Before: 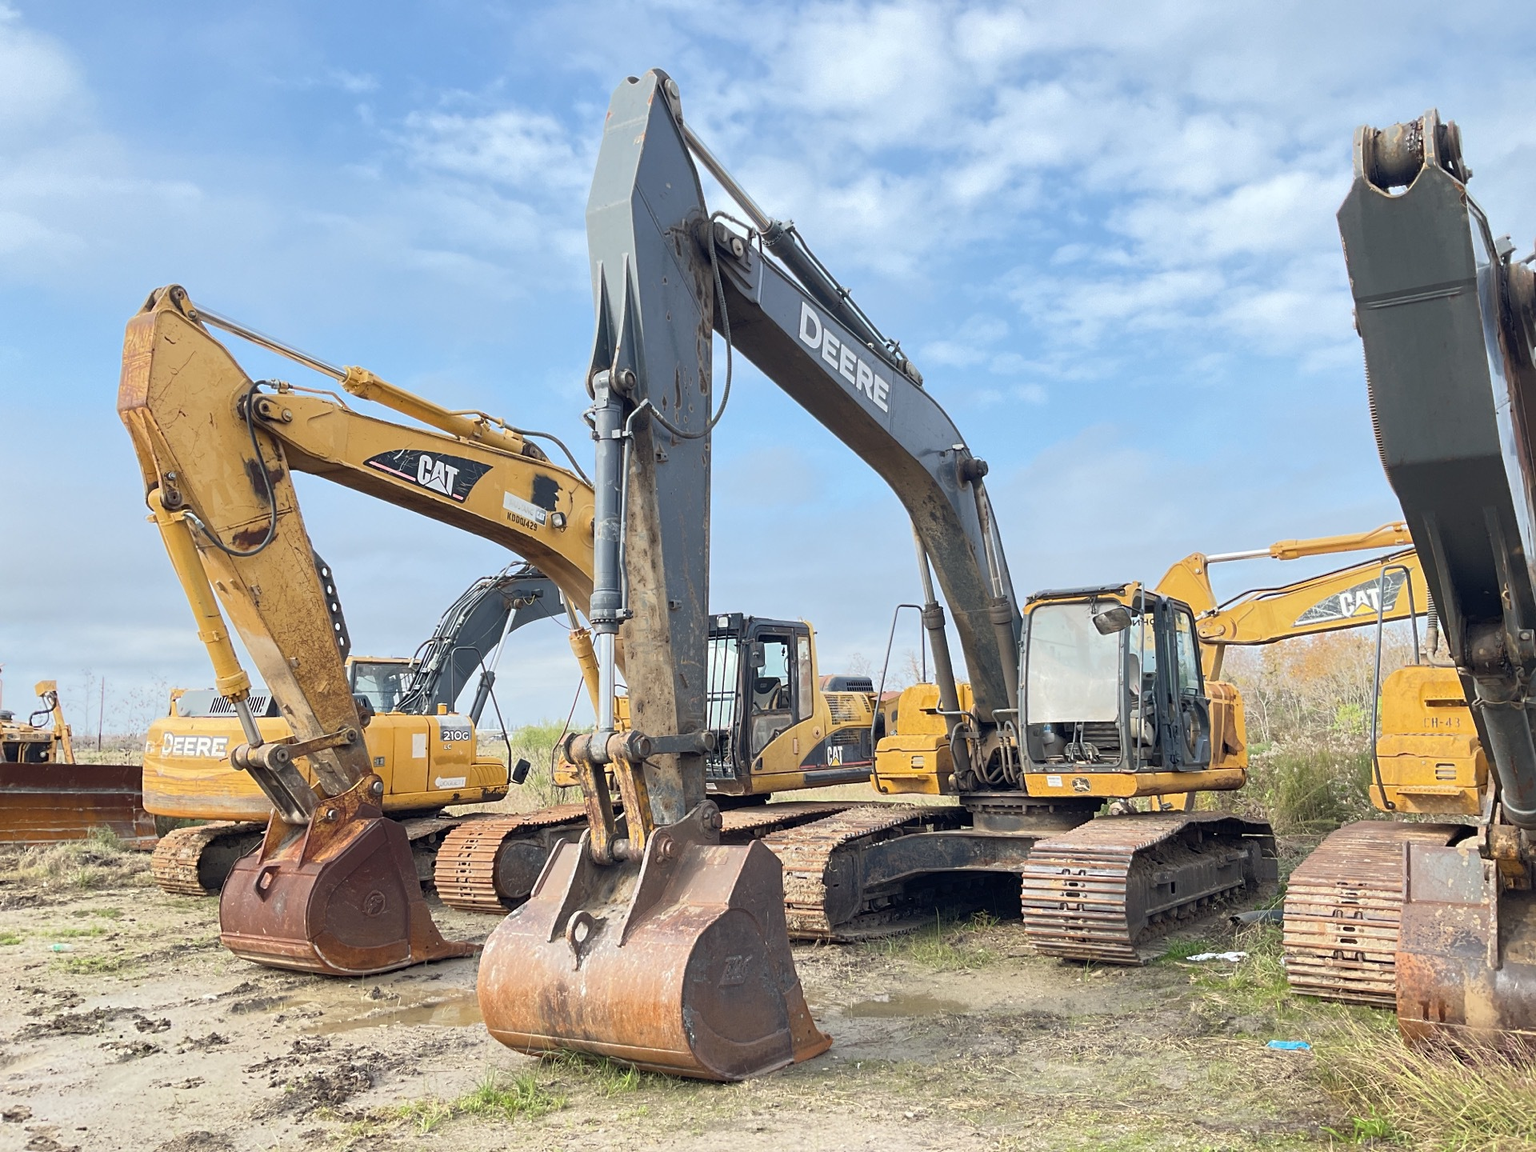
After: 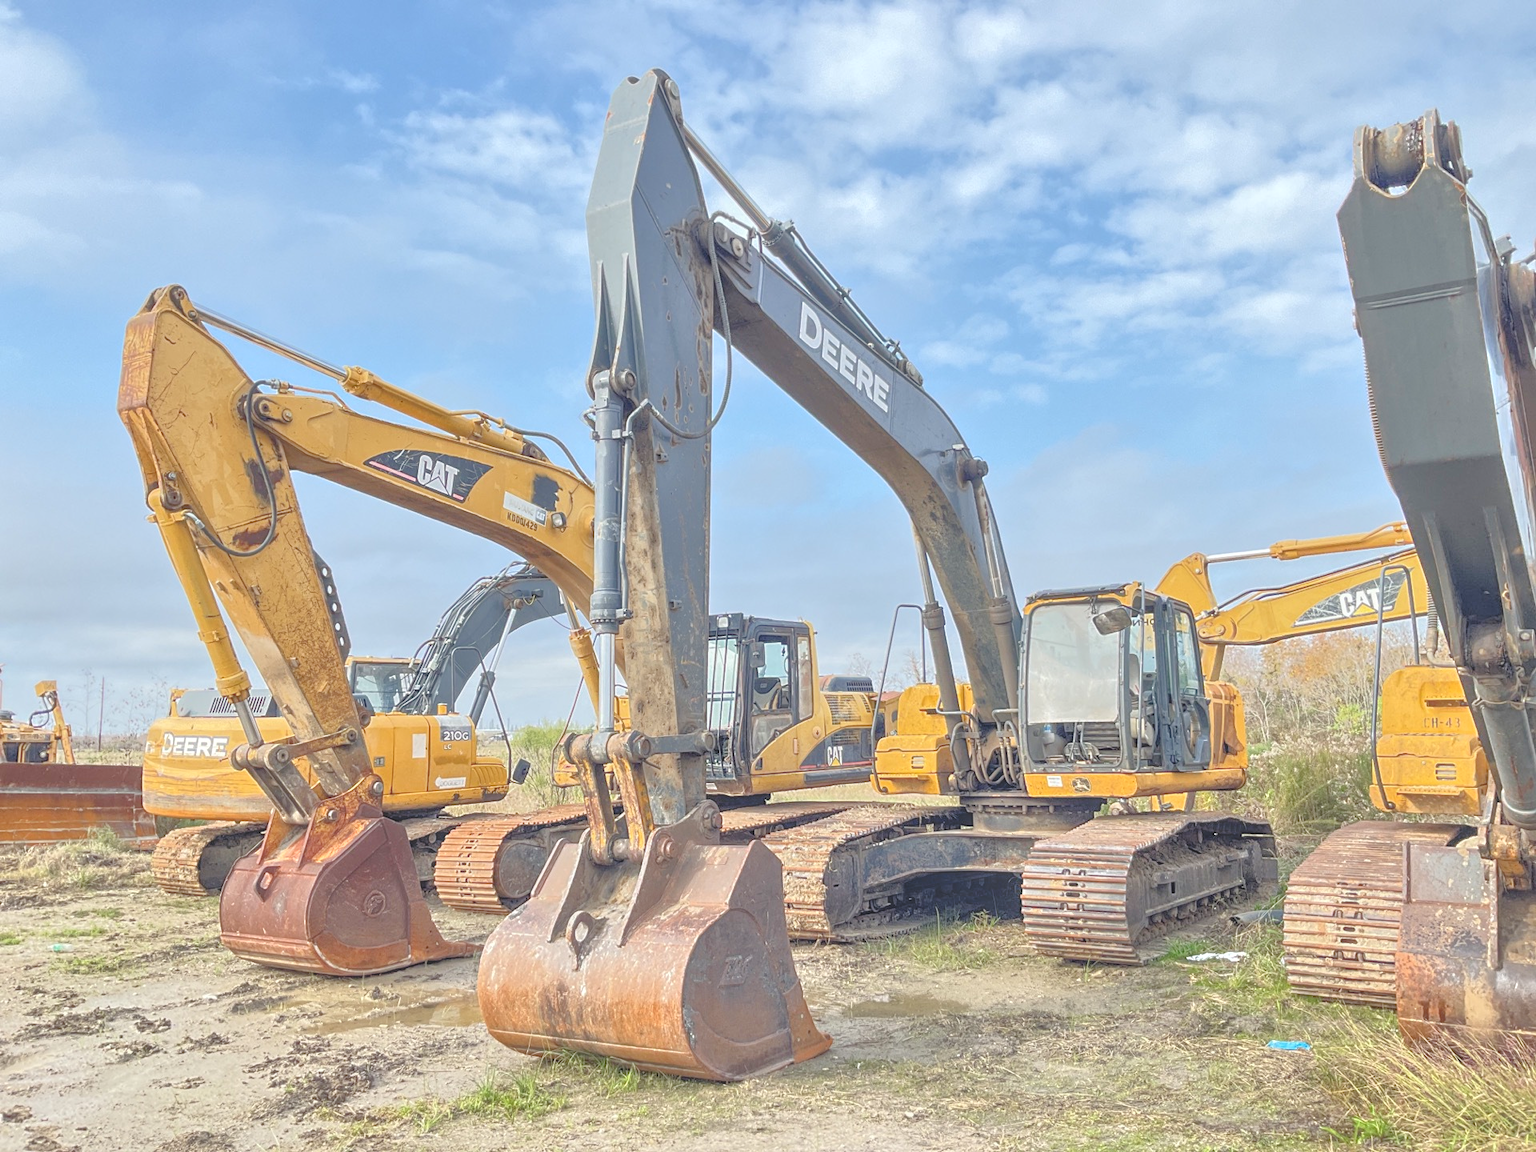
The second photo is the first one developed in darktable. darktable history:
shadows and highlights: shadows 43.06, highlights 6.94
tone equalizer: -7 EV 0.15 EV, -6 EV 0.6 EV, -5 EV 1.15 EV, -4 EV 1.33 EV, -3 EV 1.15 EV, -2 EV 0.6 EV, -1 EV 0.15 EV, mask exposure compensation -0.5 EV
local contrast: highlights 73%, shadows 15%, midtone range 0.197
